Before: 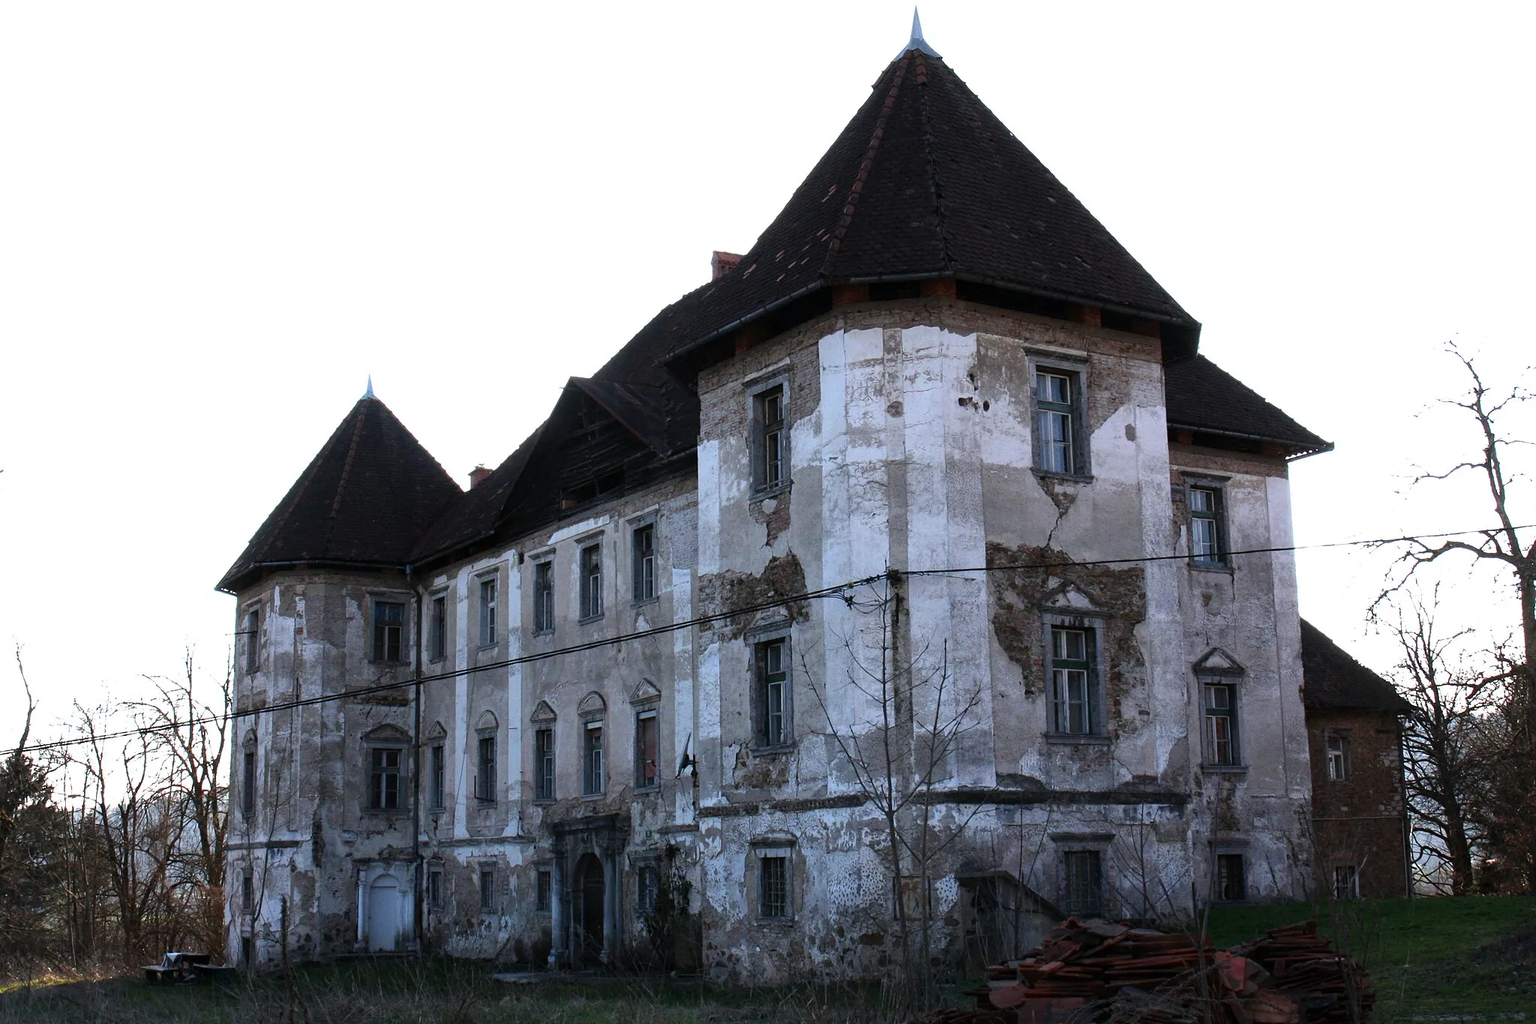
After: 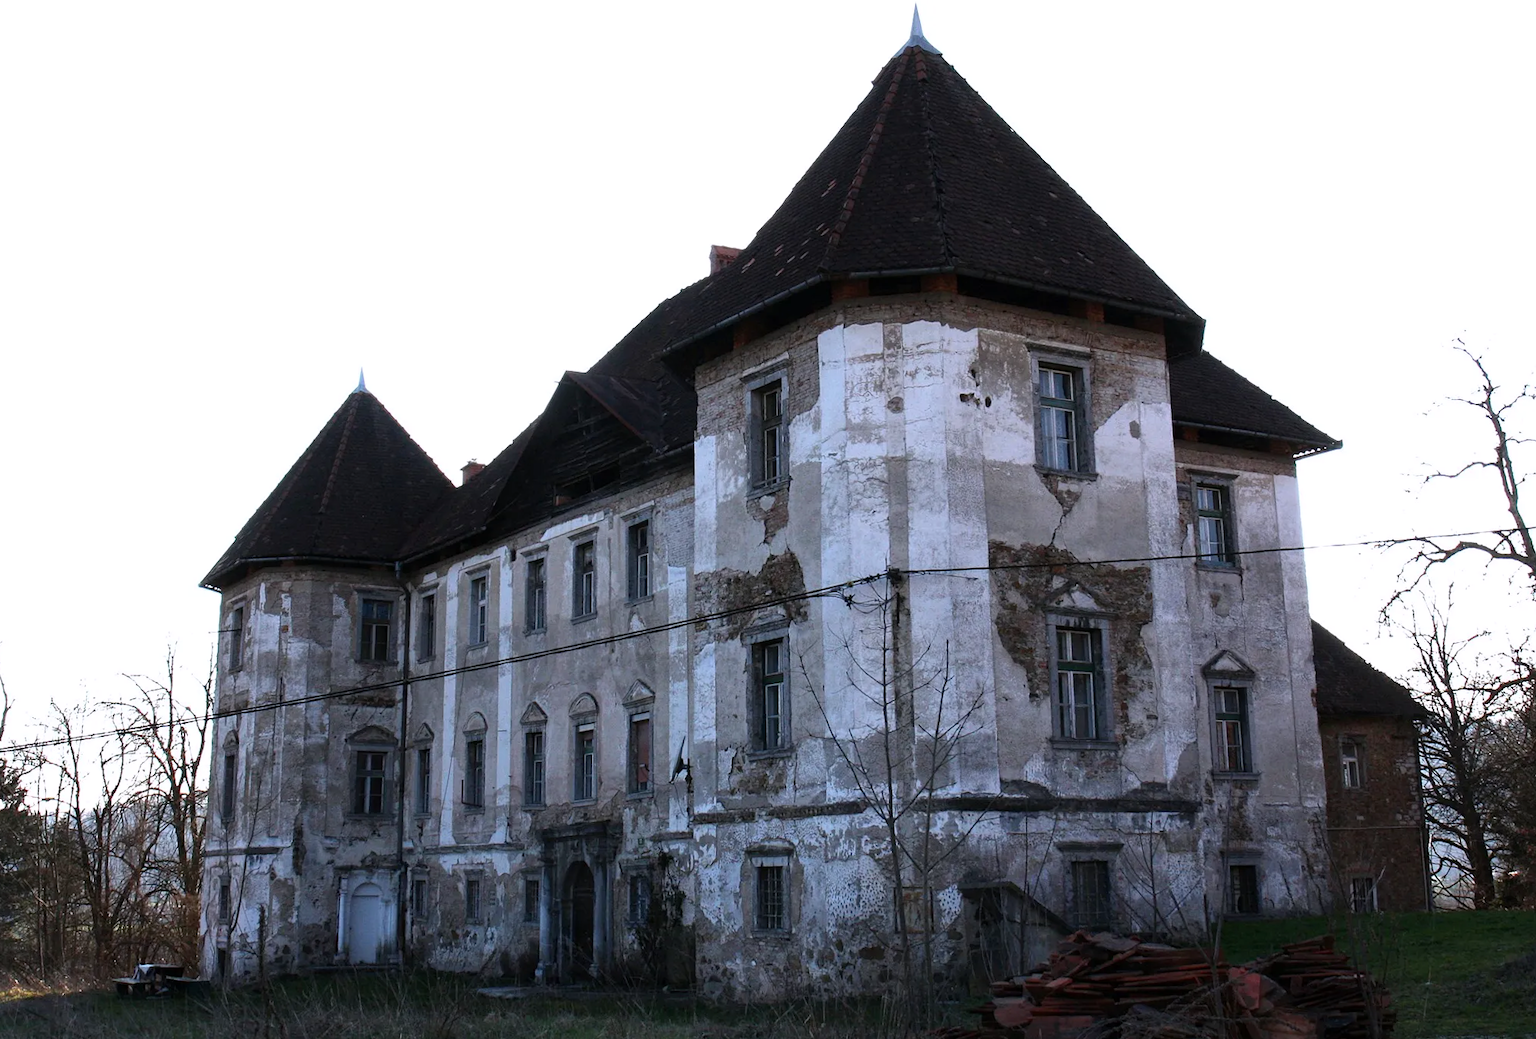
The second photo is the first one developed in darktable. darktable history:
white balance: red 1.004, blue 1.024
rotate and perspective: rotation 0.226°, lens shift (vertical) -0.042, crop left 0.023, crop right 0.982, crop top 0.006, crop bottom 0.994
